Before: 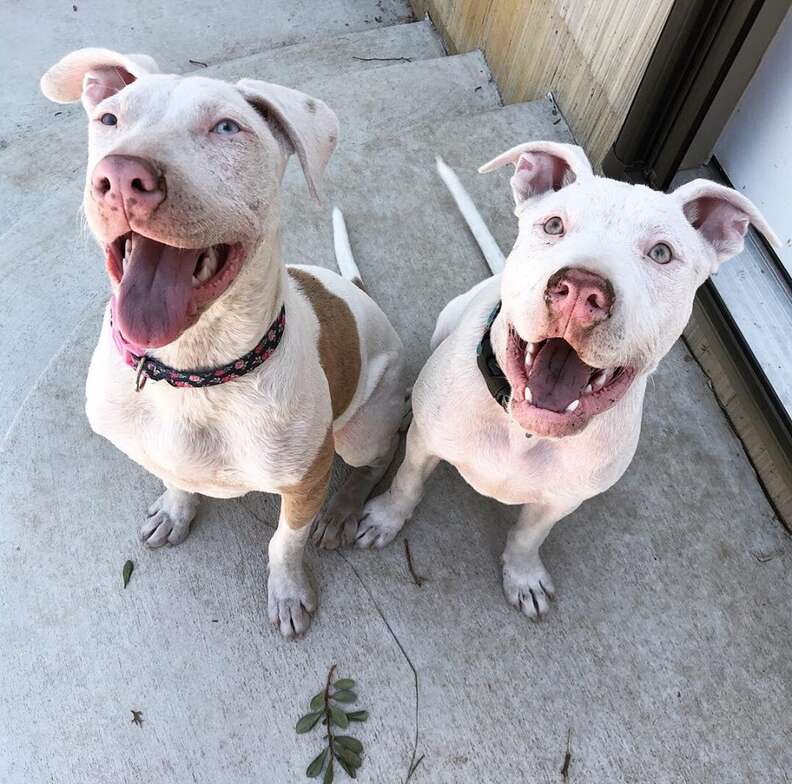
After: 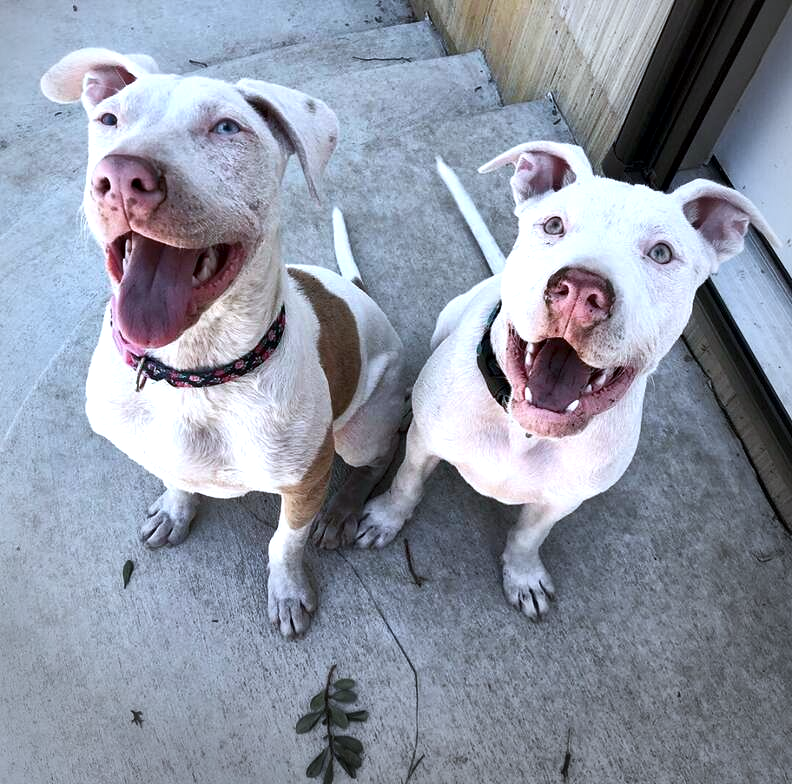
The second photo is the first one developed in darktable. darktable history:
vignetting: center (-0.067, -0.309)
local contrast: mode bilateral grid, contrast 99, coarseness 99, detail 165%, midtone range 0.2
color calibration: gray › normalize channels true, x 0.37, y 0.382, temperature 4320.01 K, gamut compression 0.023
